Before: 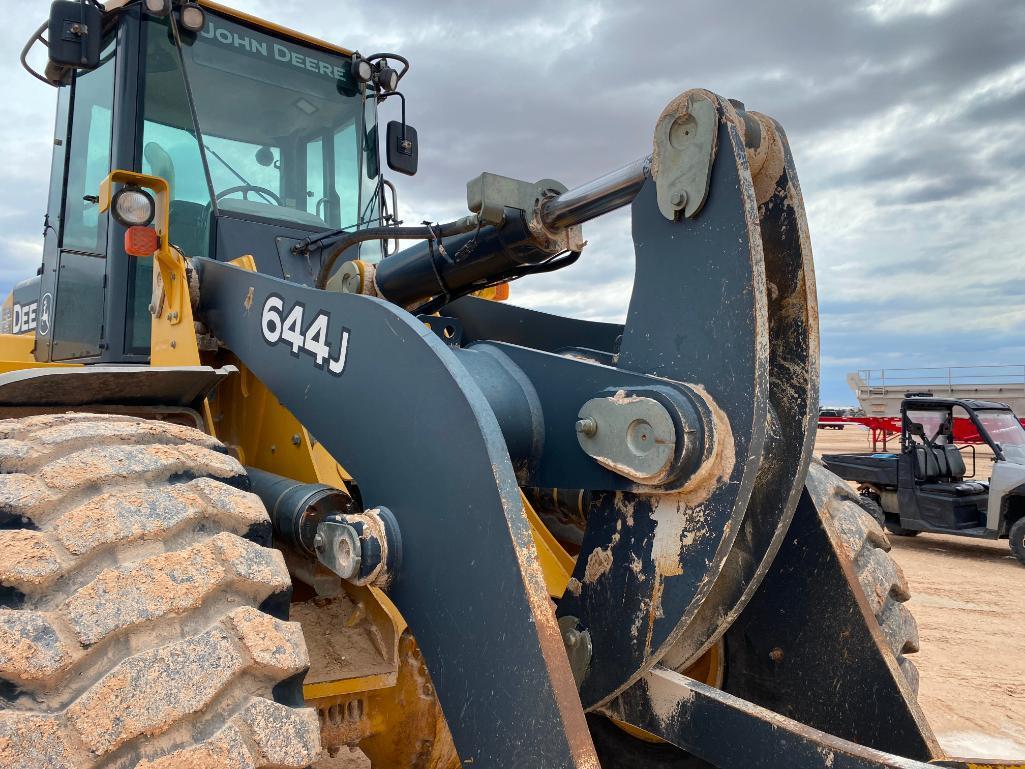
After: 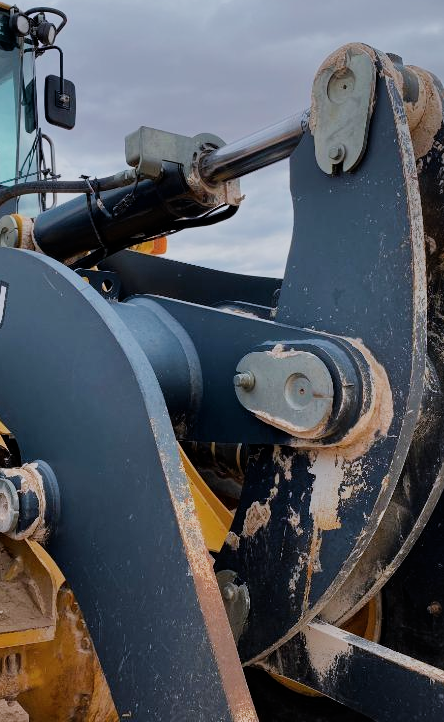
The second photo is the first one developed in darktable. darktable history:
crop: left 33.452%, top 6.025%, right 23.155%
color calibration: illuminant as shot in camera, x 0.358, y 0.373, temperature 4628.91 K
filmic rgb: black relative exposure -8.54 EV, white relative exposure 5.52 EV, hardness 3.39, contrast 1.016
tone equalizer: on, module defaults
